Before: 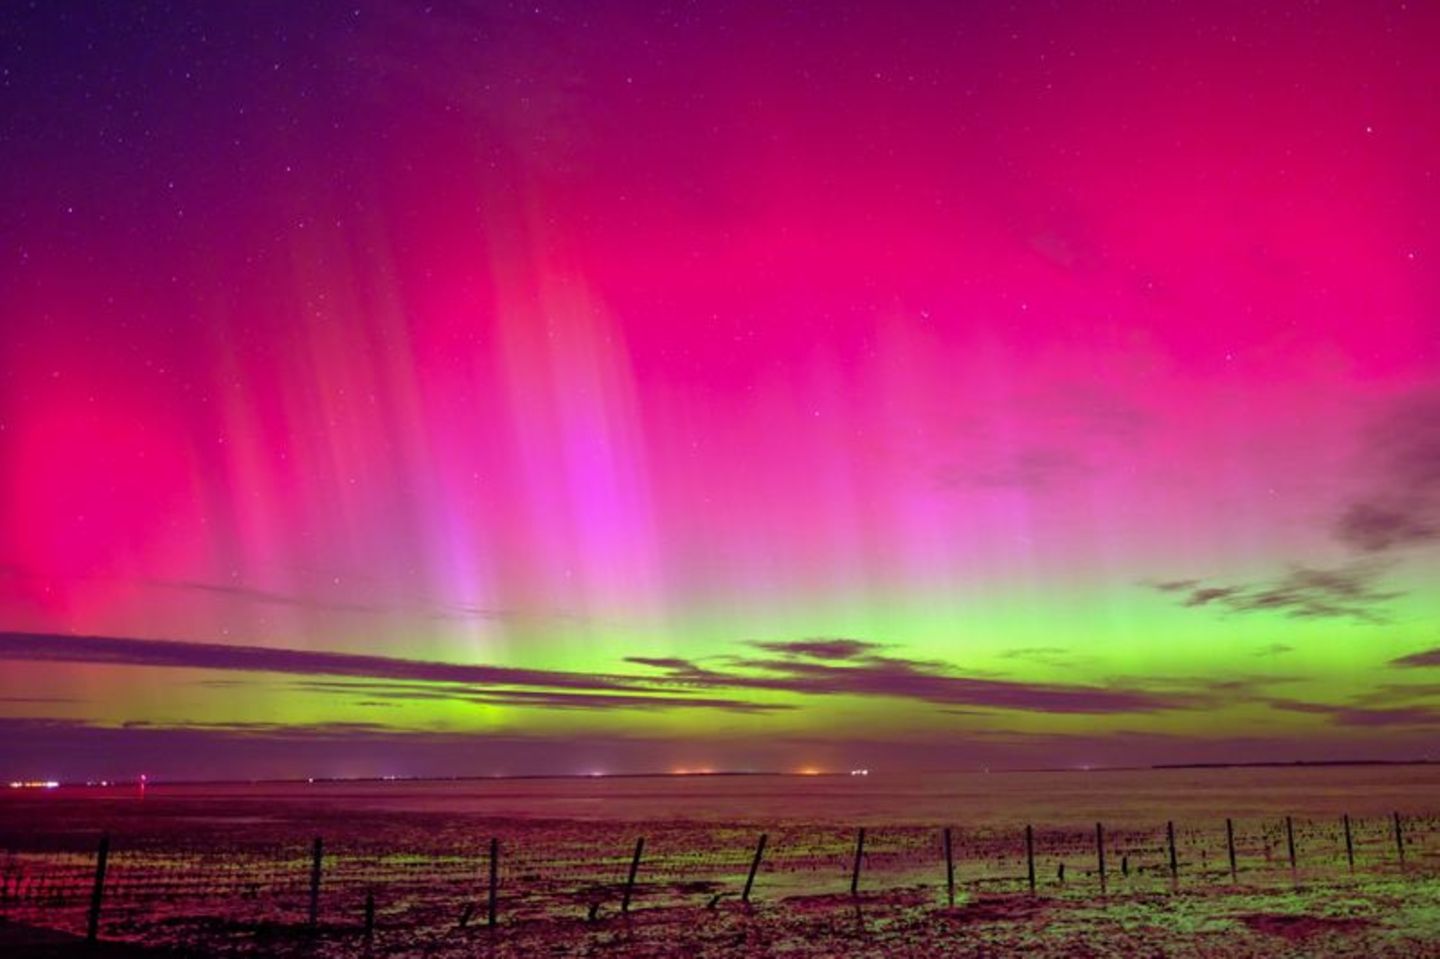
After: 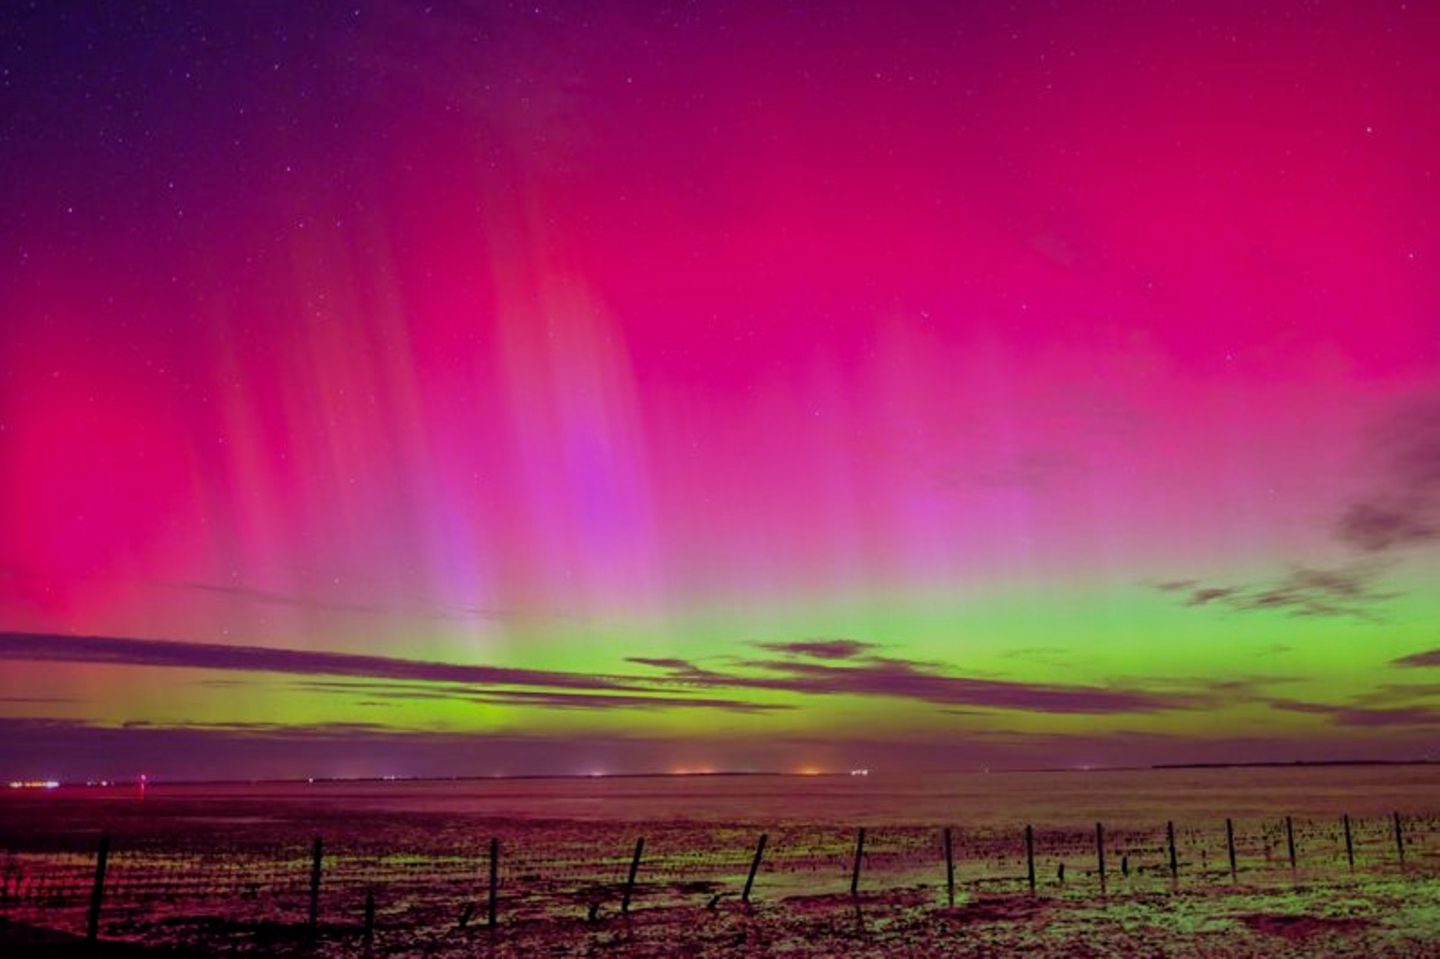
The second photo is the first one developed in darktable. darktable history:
exposure: exposure -0.057 EV, compensate highlight preservation false
filmic rgb: black relative exposure -7.65 EV, white relative exposure 4.56 EV, threshold 3.03 EV, hardness 3.61, preserve chrominance max RGB, color science v6 (2022), contrast in shadows safe, contrast in highlights safe, enable highlight reconstruction true
